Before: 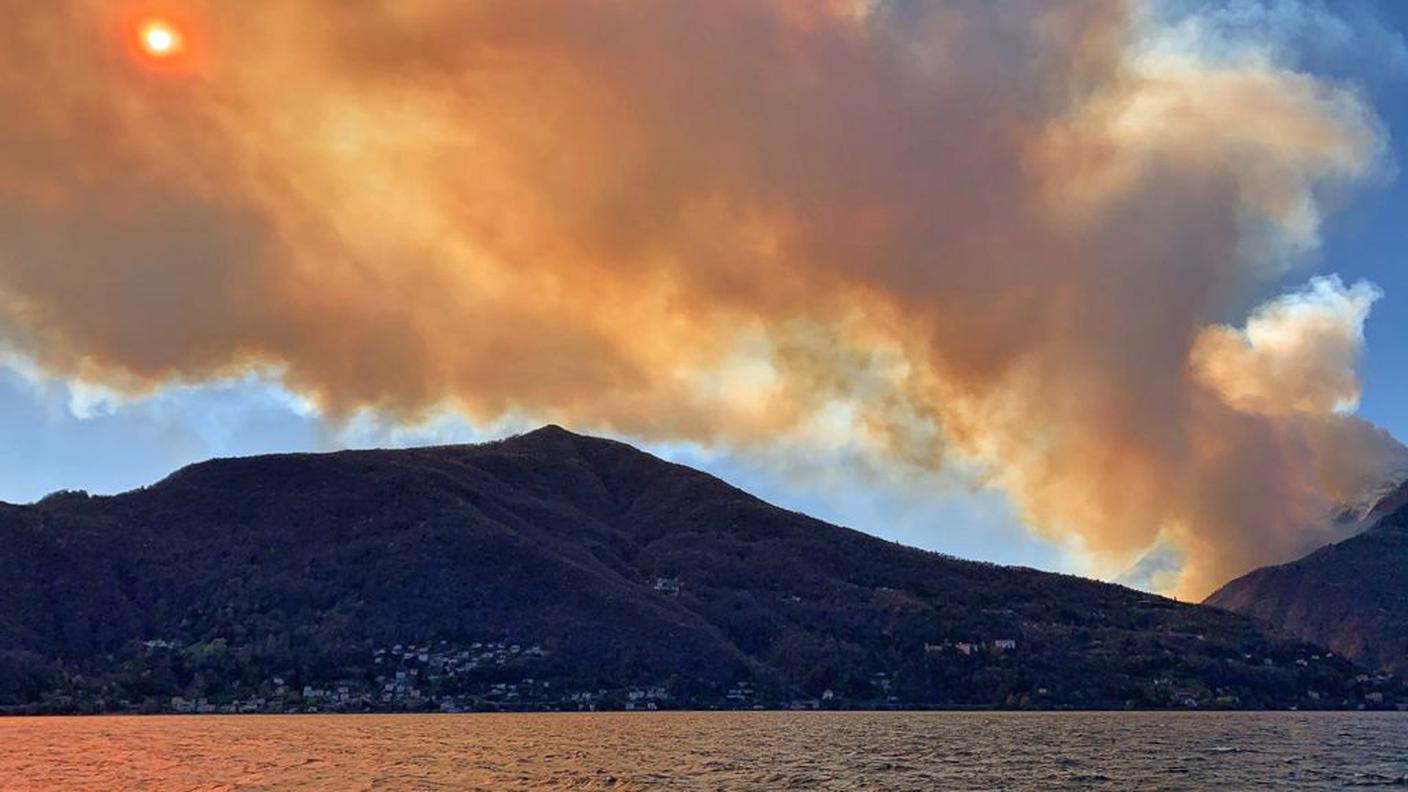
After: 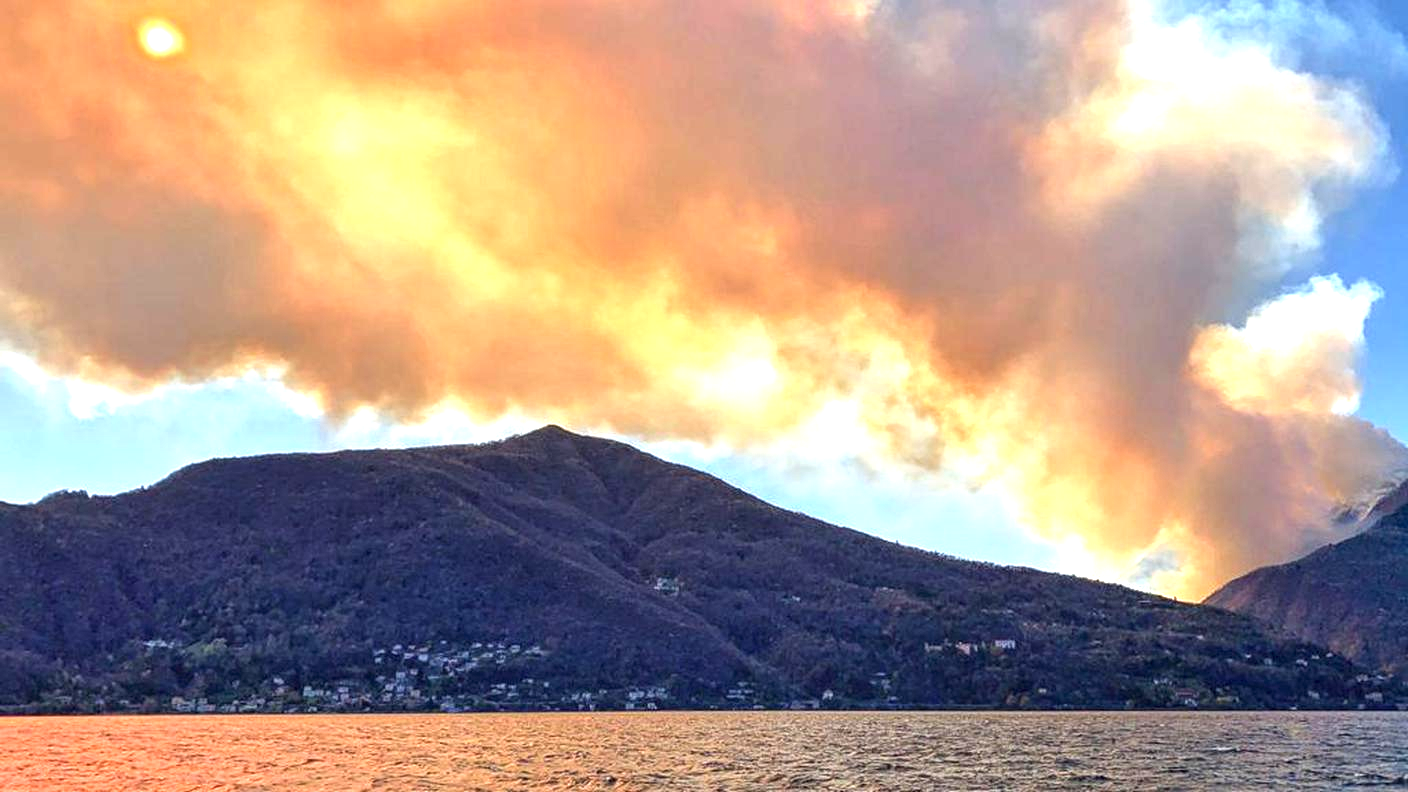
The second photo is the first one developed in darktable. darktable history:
exposure: black level correction 0, exposure 1.198 EV, compensate exposure bias true, compensate highlight preservation false
local contrast: on, module defaults
